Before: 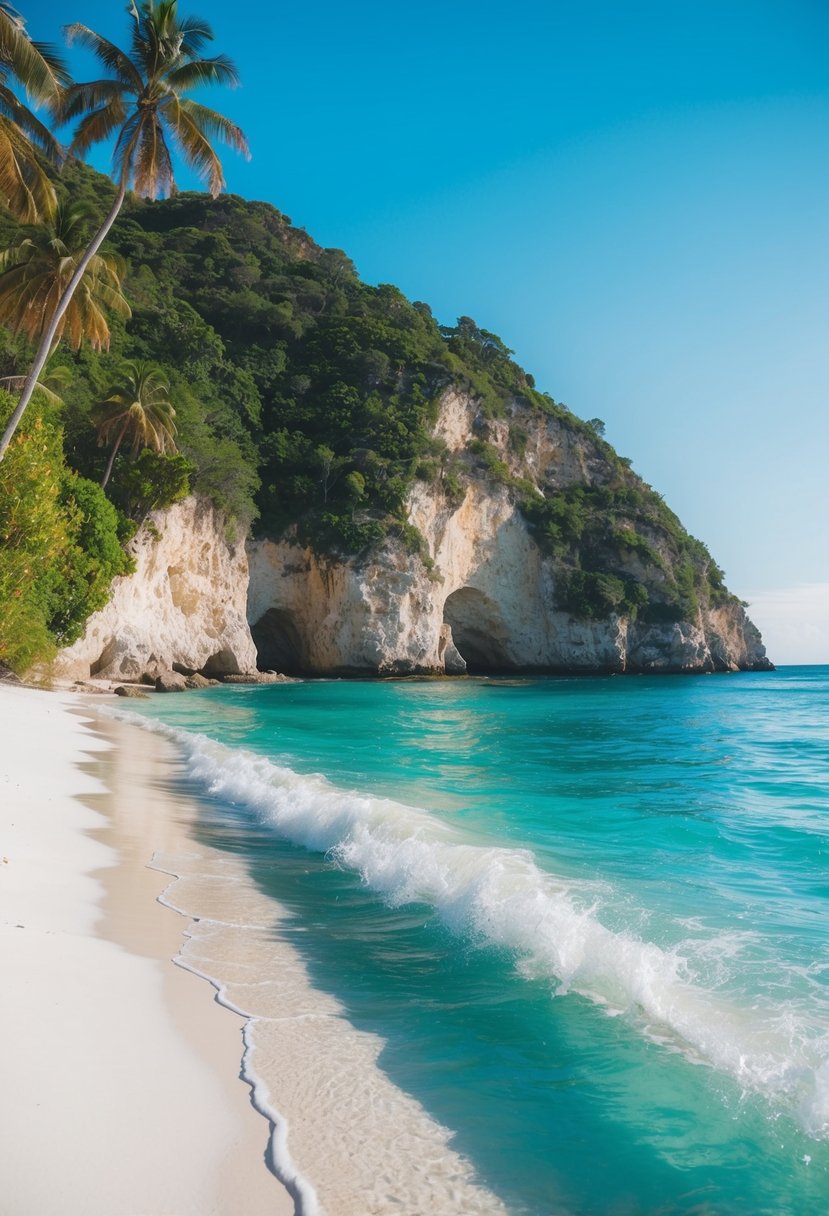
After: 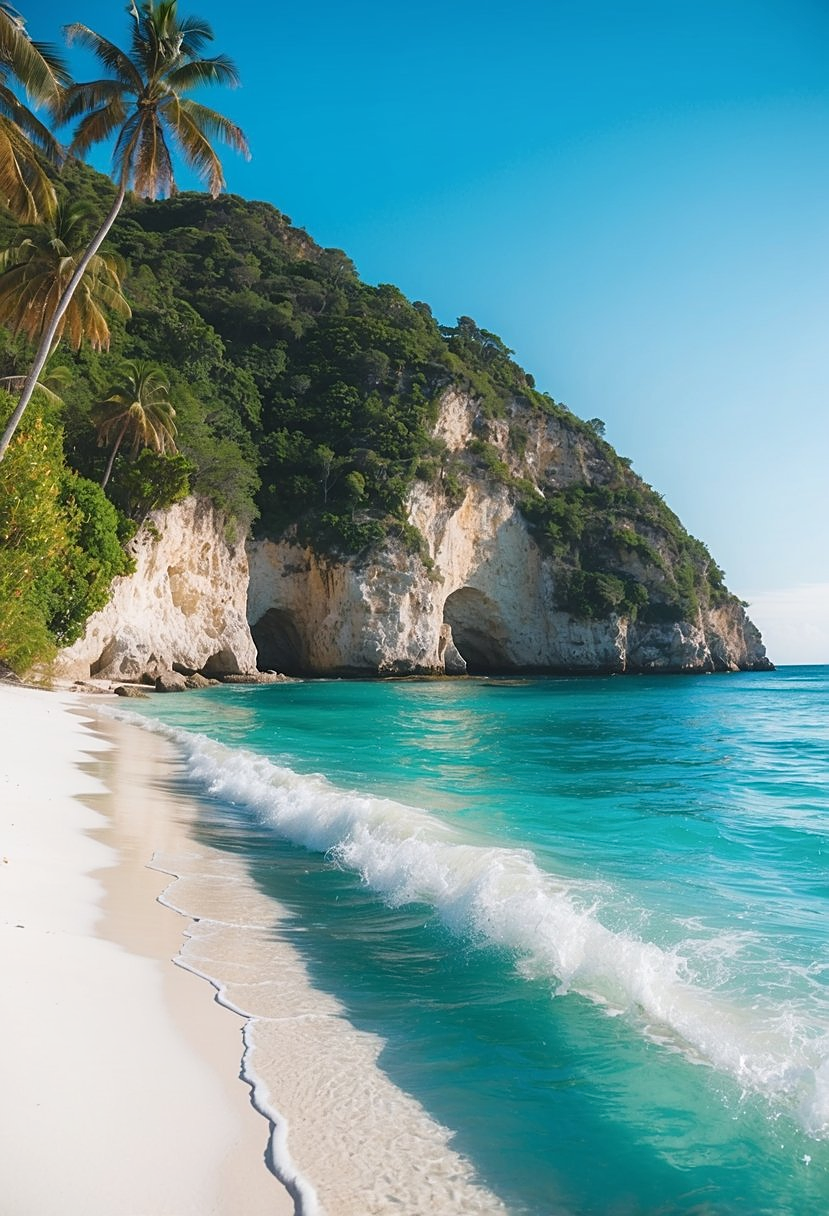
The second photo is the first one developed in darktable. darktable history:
shadows and highlights: shadows 1.11, highlights 40.11
sharpen: on, module defaults
